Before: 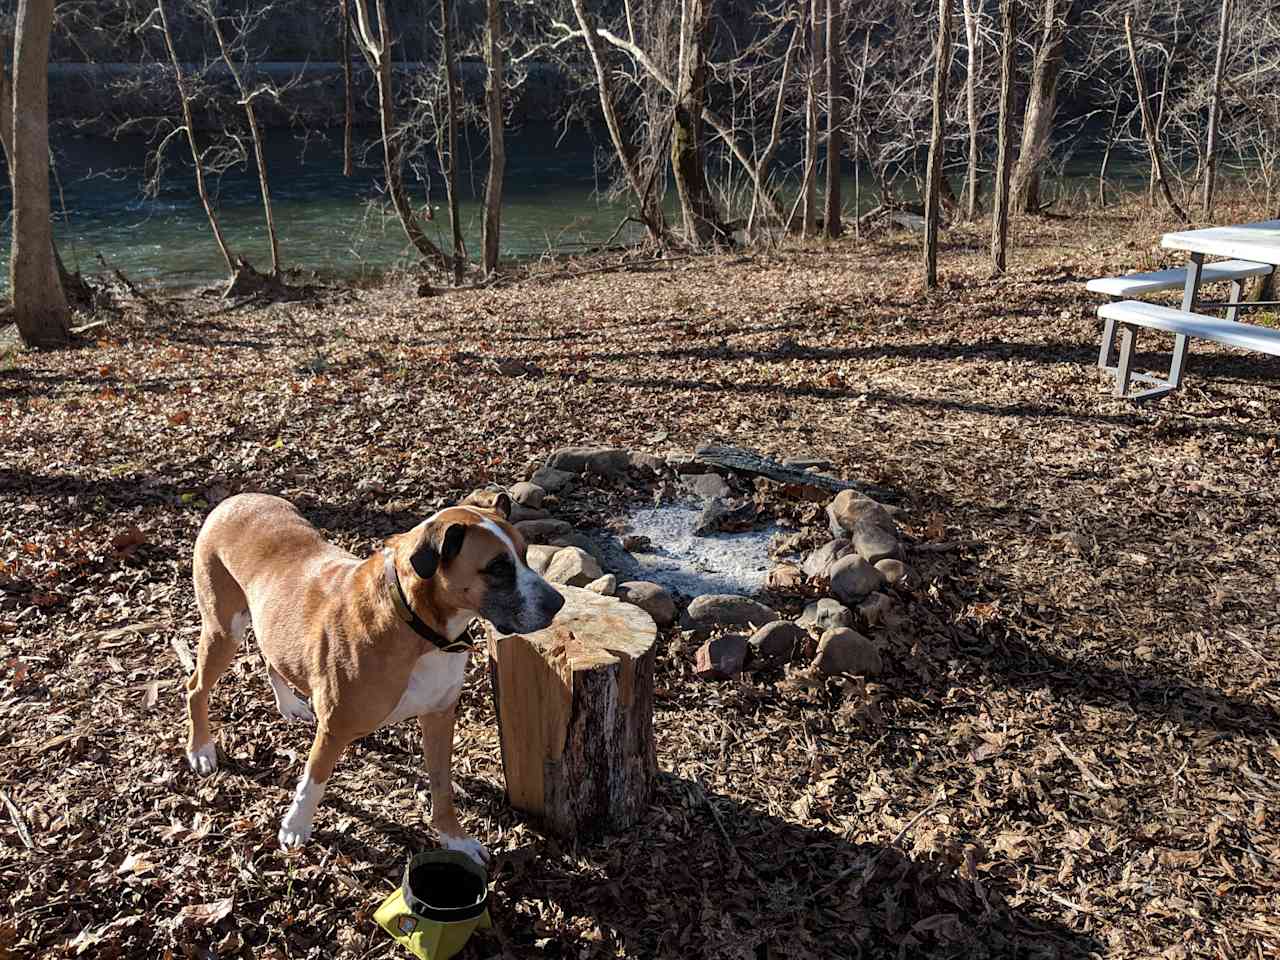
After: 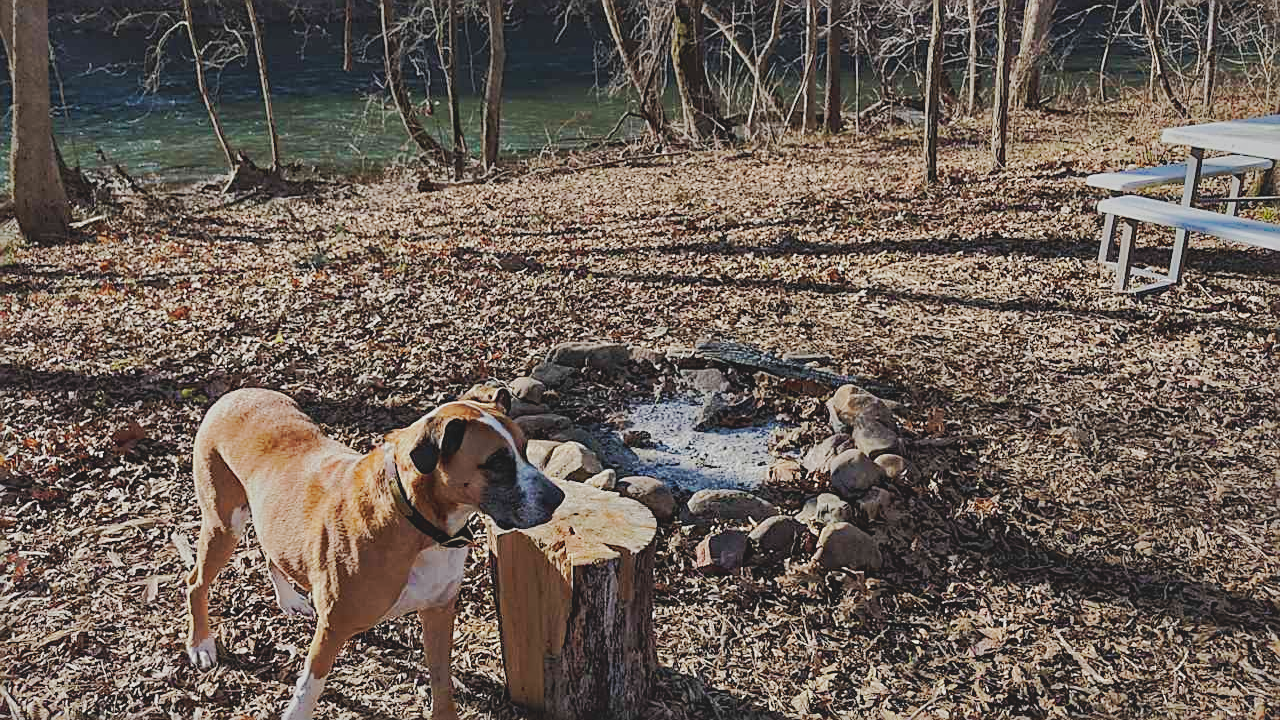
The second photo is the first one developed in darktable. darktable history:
sharpen: on, module defaults
shadows and highlights: highlights -60.08
exposure: black level correction 0, exposure 0.704 EV, compensate highlight preservation false
crop: top 11.036%, bottom 13.963%
haze removal: compatibility mode true
tone equalizer: -8 EV -1.96 EV, -7 EV -1.97 EV, -6 EV -1.98 EV, -5 EV -1.97 EV, -4 EV -2 EV, -3 EV -1.98 EV, -2 EV -1.98 EV, -1 EV -1.62 EV, +0 EV -1.99 EV, mask exposure compensation -0.508 EV
base curve: curves: ch0 [(0, 0.007) (0.028, 0.063) (0.121, 0.311) (0.46, 0.743) (0.859, 0.957) (1, 1)], preserve colors none
